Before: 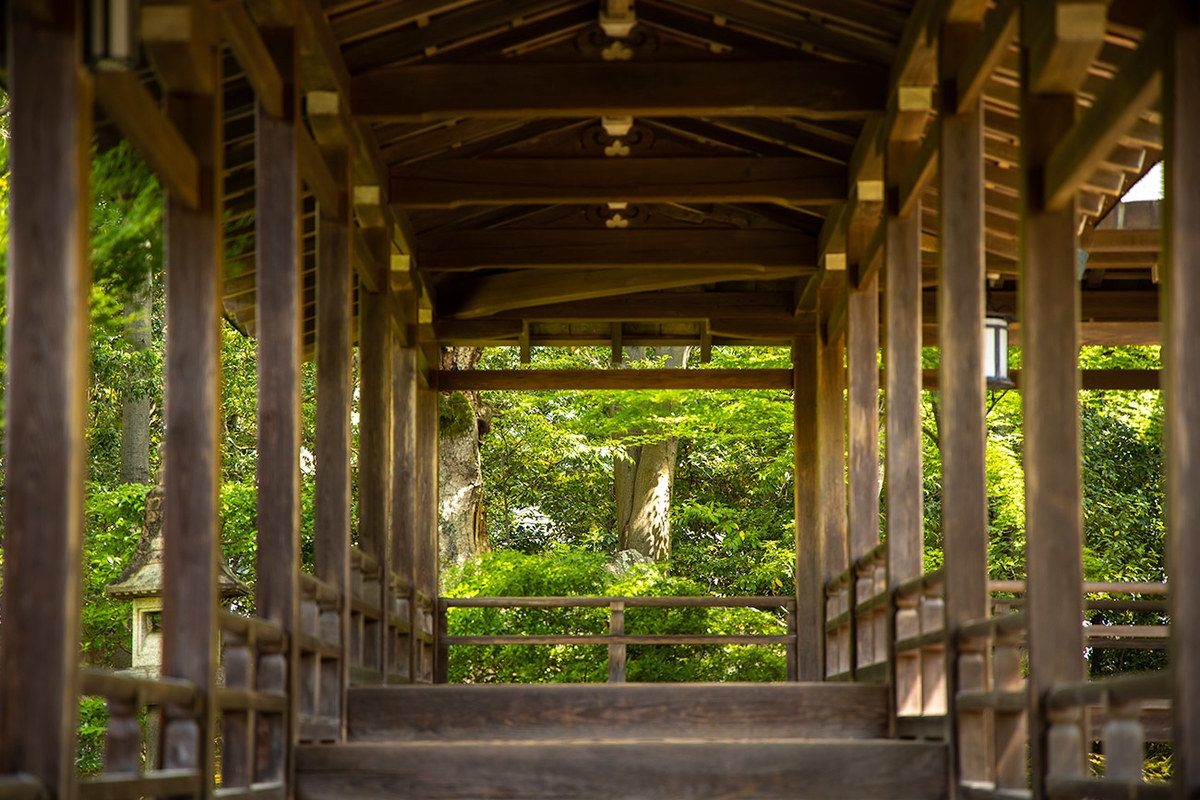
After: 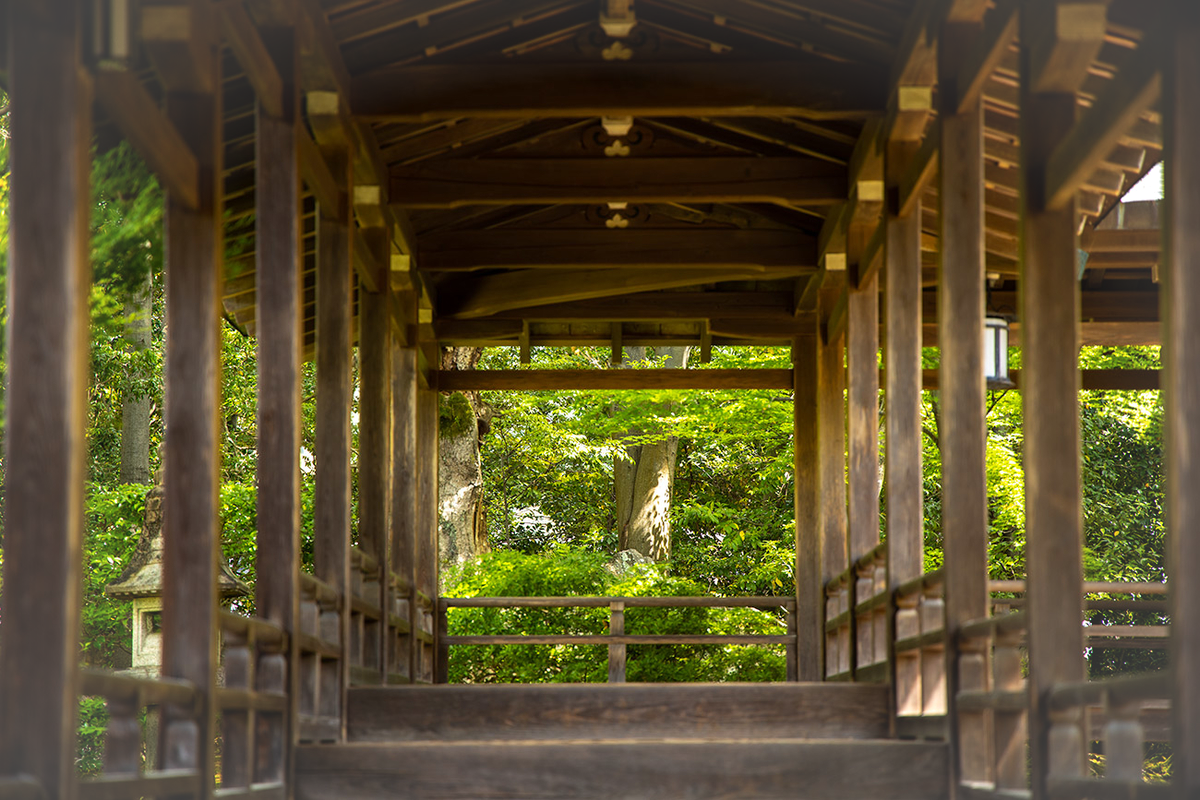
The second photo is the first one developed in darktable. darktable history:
vignetting: brightness 0.055, saturation 0, automatic ratio true
